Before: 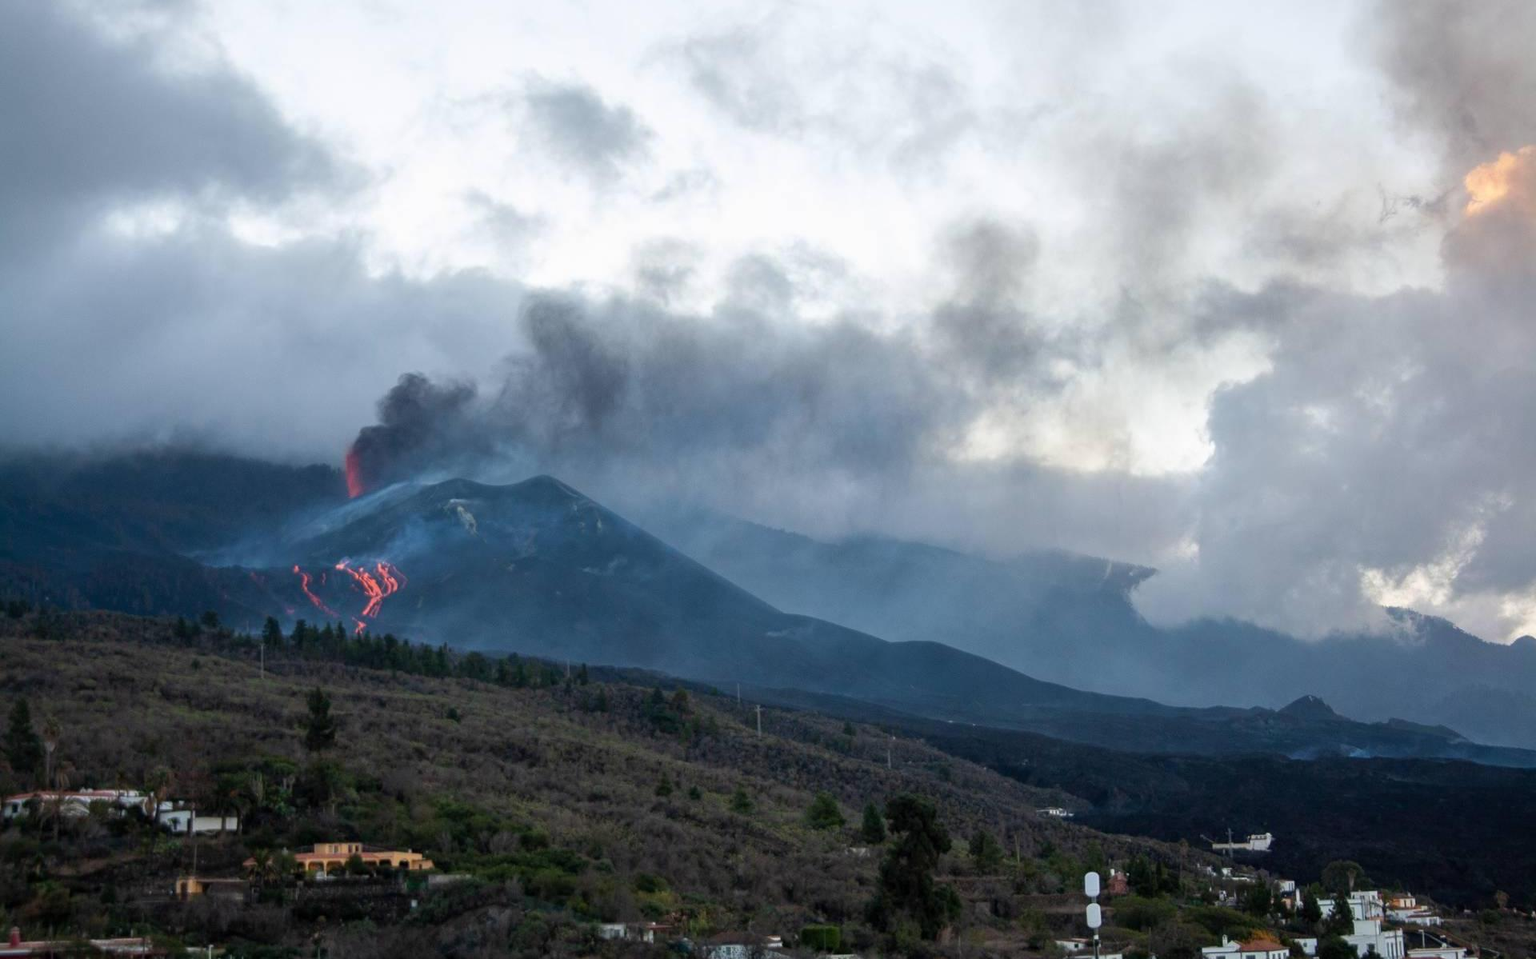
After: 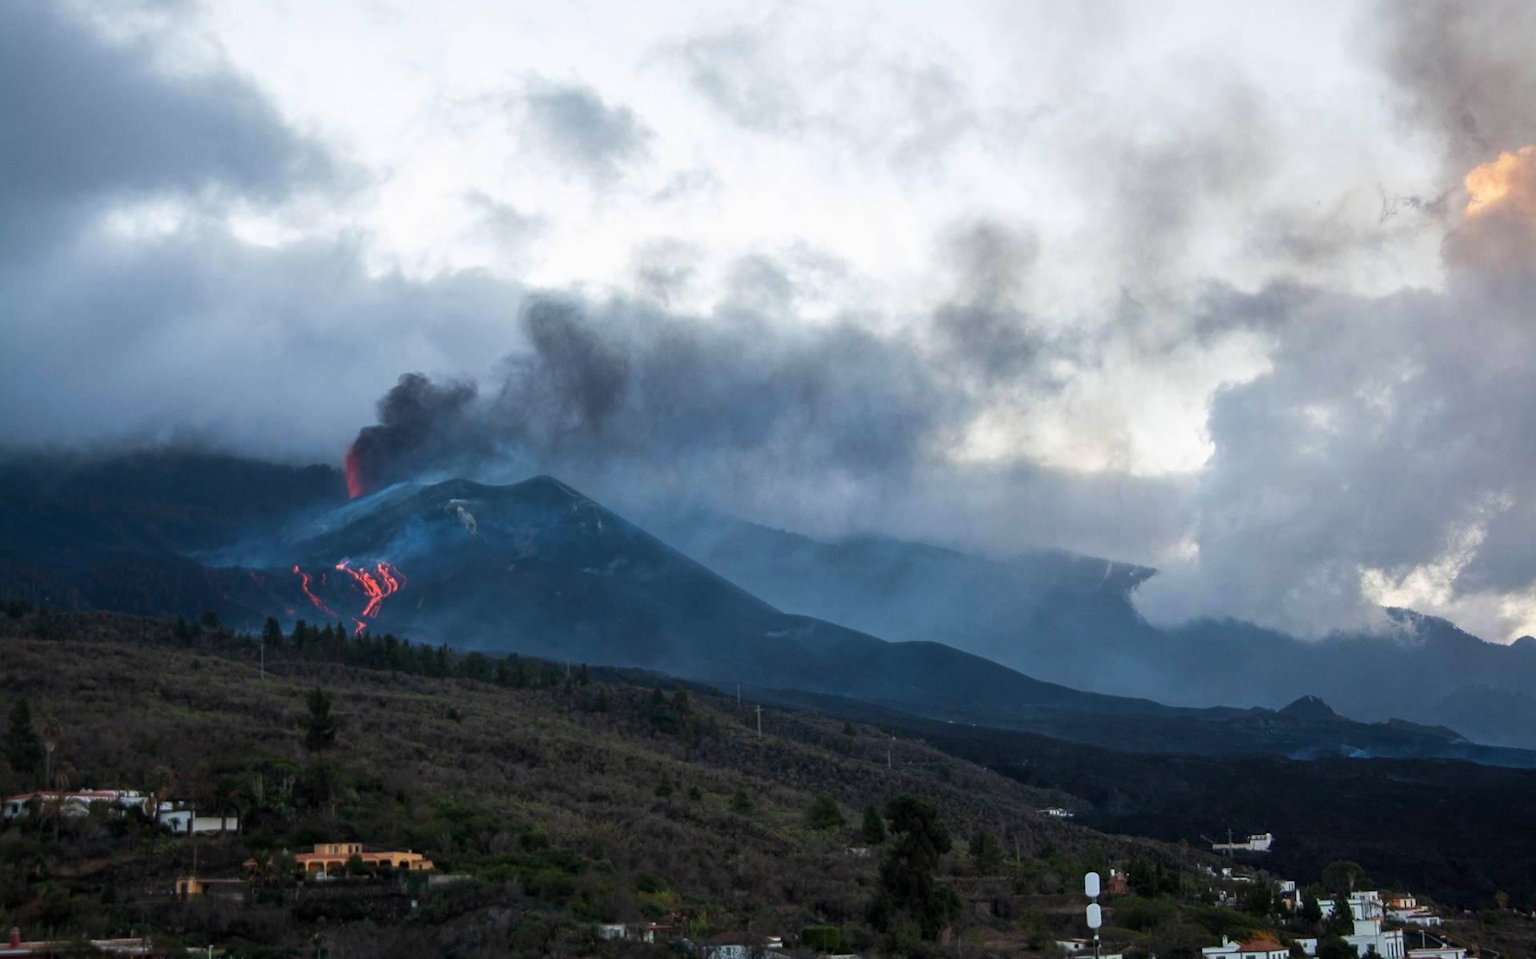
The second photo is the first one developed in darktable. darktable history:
tone curve: curves: ch0 [(0, 0) (0.003, 0.002) (0.011, 0.009) (0.025, 0.022) (0.044, 0.041) (0.069, 0.059) (0.1, 0.082) (0.136, 0.106) (0.177, 0.138) (0.224, 0.179) (0.277, 0.226) (0.335, 0.28) (0.399, 0.342) (0.468, 0.413) (0.543, 0.493) (0.623, 0.591) (0.709, 0.699) (0.801, 0.804) (0.898, 0.899) (1, 1)], preserve colors none
